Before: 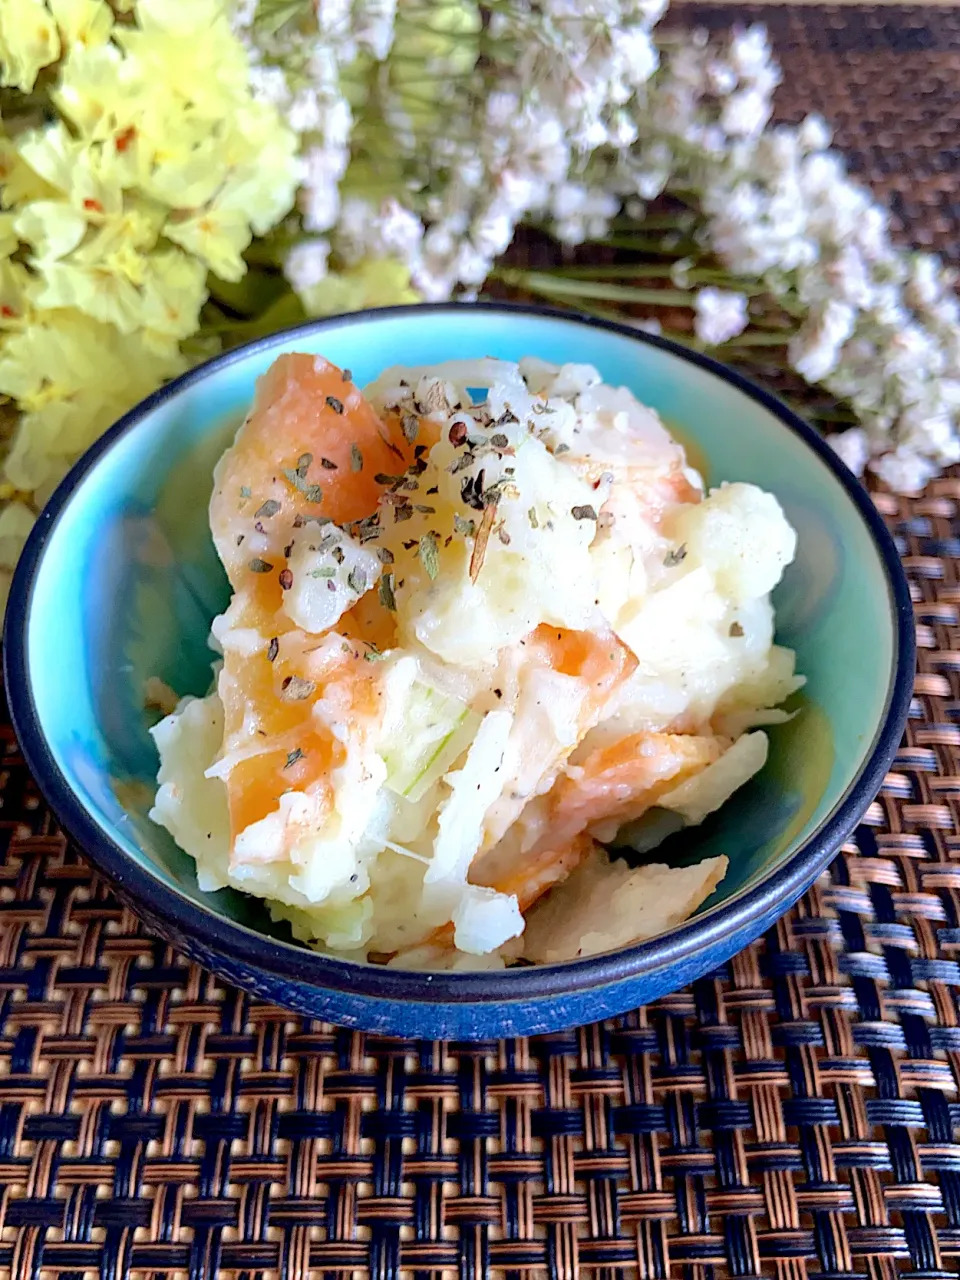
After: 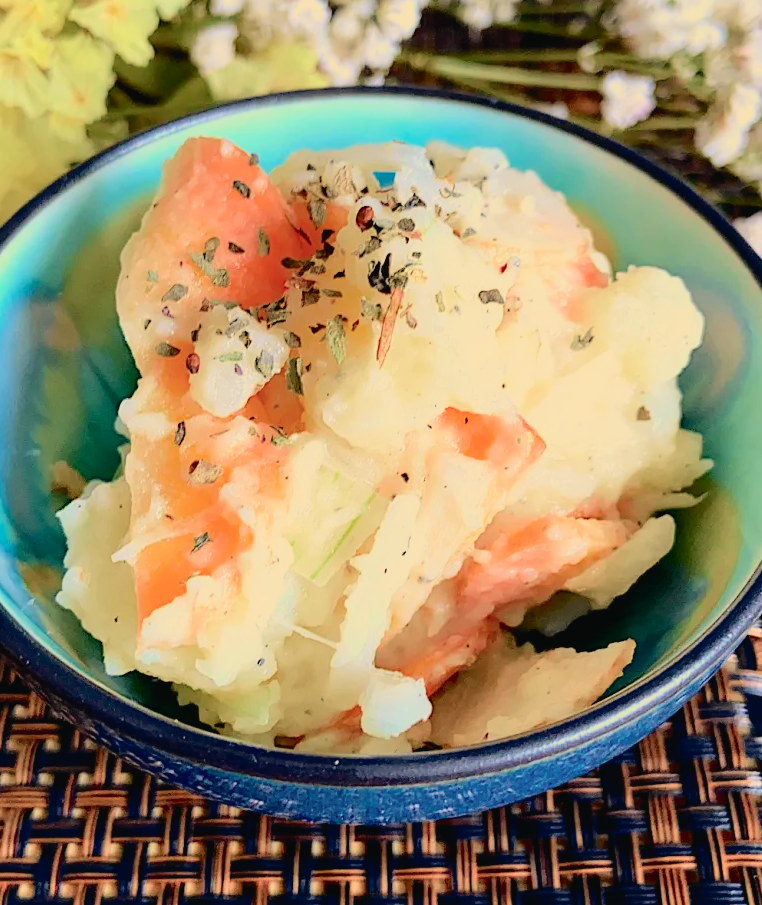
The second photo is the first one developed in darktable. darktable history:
crop: left 9.712%, top 16.928%, right 10.845%, bottom 12.332%
filmic rgb: black relative exposure -15 EV, white relative exposure 3 EV, threshold 6 EV, target black luminance 0%, hardness 9.27, latitude 99%, contrast 0.912, shadows ↔ highlights balance 0.505%, add noise in highlights 0, color science v3 (2019), use custom middle-gray values true, iterations of high-quality reconstruction 0, contrast in highlights soft, enable highlight reconstruction true
tone curve: curves: ch0 [(0, 0.022) (0.114, 0.096) (0.282, 0.299) (0.456, 0.51) (0.613, 0.693) (0.786, 0.843) (0.999, 0.949)]; ch1 [(0, 0) (0.384, 0.365) (0.463, 0.447) (0.486, 0.474) (0.503, 0.5) (0.535, 0.522) (0.555, 0.546) (0.593, 0.599) (0.755, 0.793) (1, 1)]; ch2 [(0, 0) (0.369, 0.375) (0.449, 0.434) (0.501, 0.5) (0.528, 0.517) (0.561, 0.57) (0.612, 0.631) (0.668, 0.659) (1, 1)], color space Lab, independent channels, preserve colors none
white balance: red 1.123, blue 0.83
